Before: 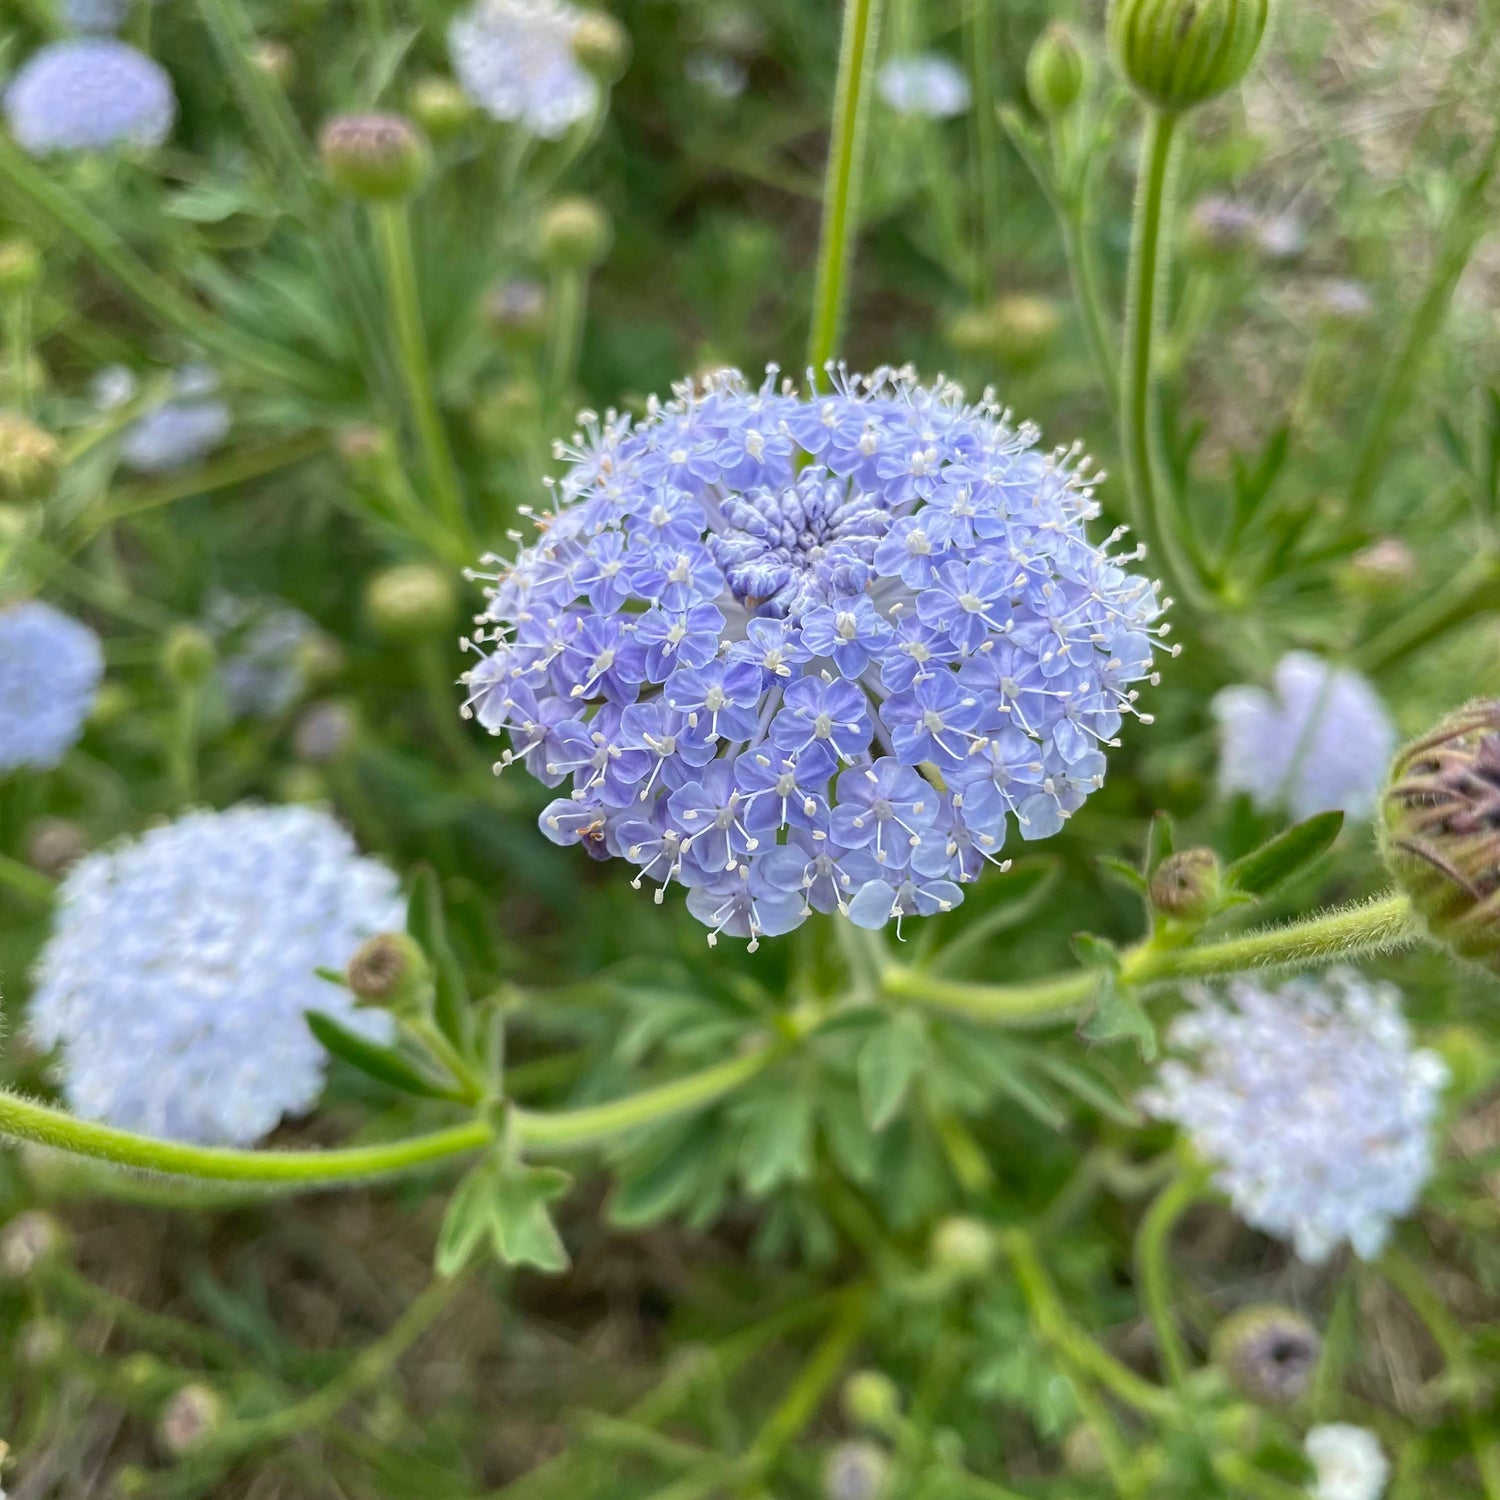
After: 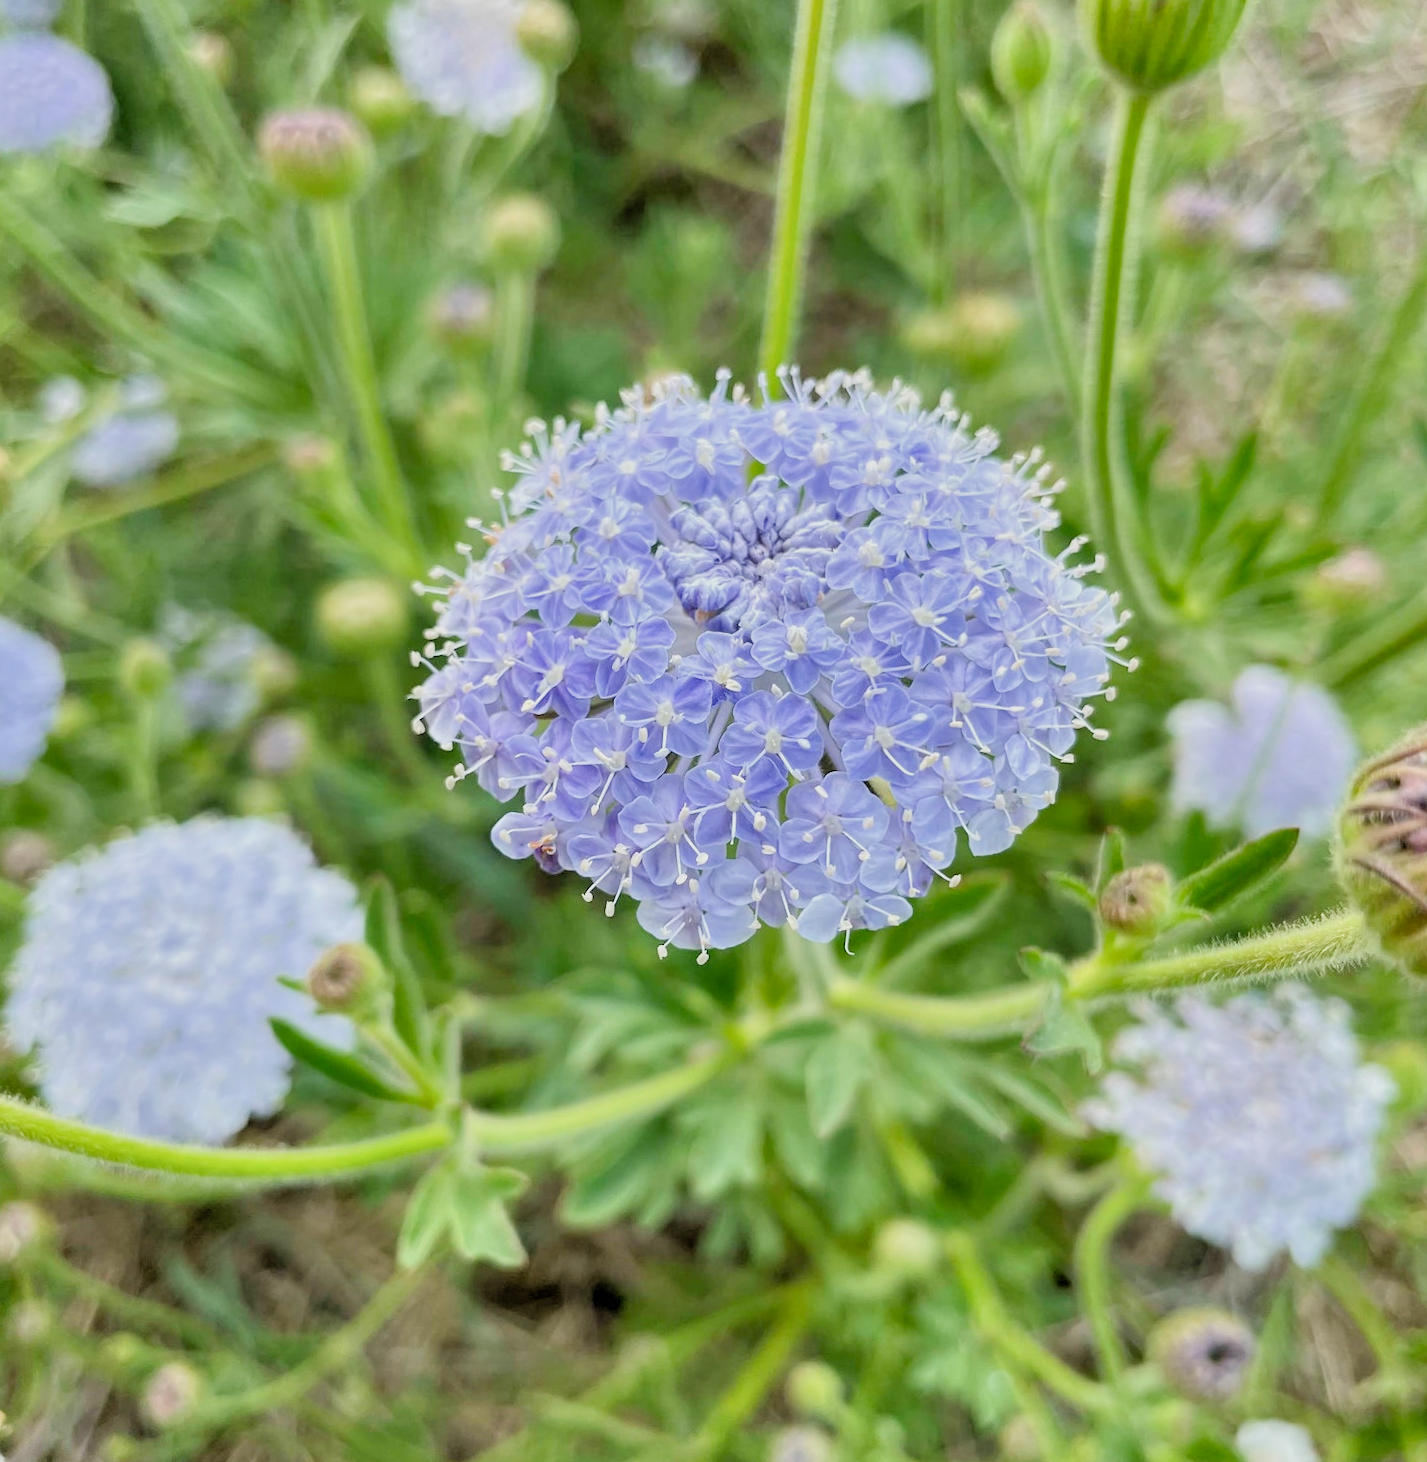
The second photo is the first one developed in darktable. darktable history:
filmic rgb: black relative exposure -7.65 EV, white relative exposure 4.56 EV, hardness 3.61
shadows and highlights: white point adjustment 1, soften with gaussian
rotate and perspective: rotation 0.074°, lens shift (vertical) 0.096, lens shift (horizontal) -0.041, crop left 0.043, crop right 0.952, crop top 0.024, crop bottom 0.979
exposure: exposure 0.77 EV, compensate highlight preservation false
rgb levels: levels [[0.013, 0.434, 0.89], [0, 0.5, 1], [0, 0.5, 1]]
tone equalizer: -8 EV -0.002 EV, -7 EV 0.005 EV, -6 EV -0.009 EV, -5 EV 0.011 EV, -4 EV -0.012 EV, -3 EV 0.007 EV, -2 EV -0.062 EV, -1 EV -0.293 EV, +0 EV -0.582 EV, smoothing diameter 2%, edges refinement/feathering 20, mask exposure compensation -1.57 EV, filter diffusion 5
